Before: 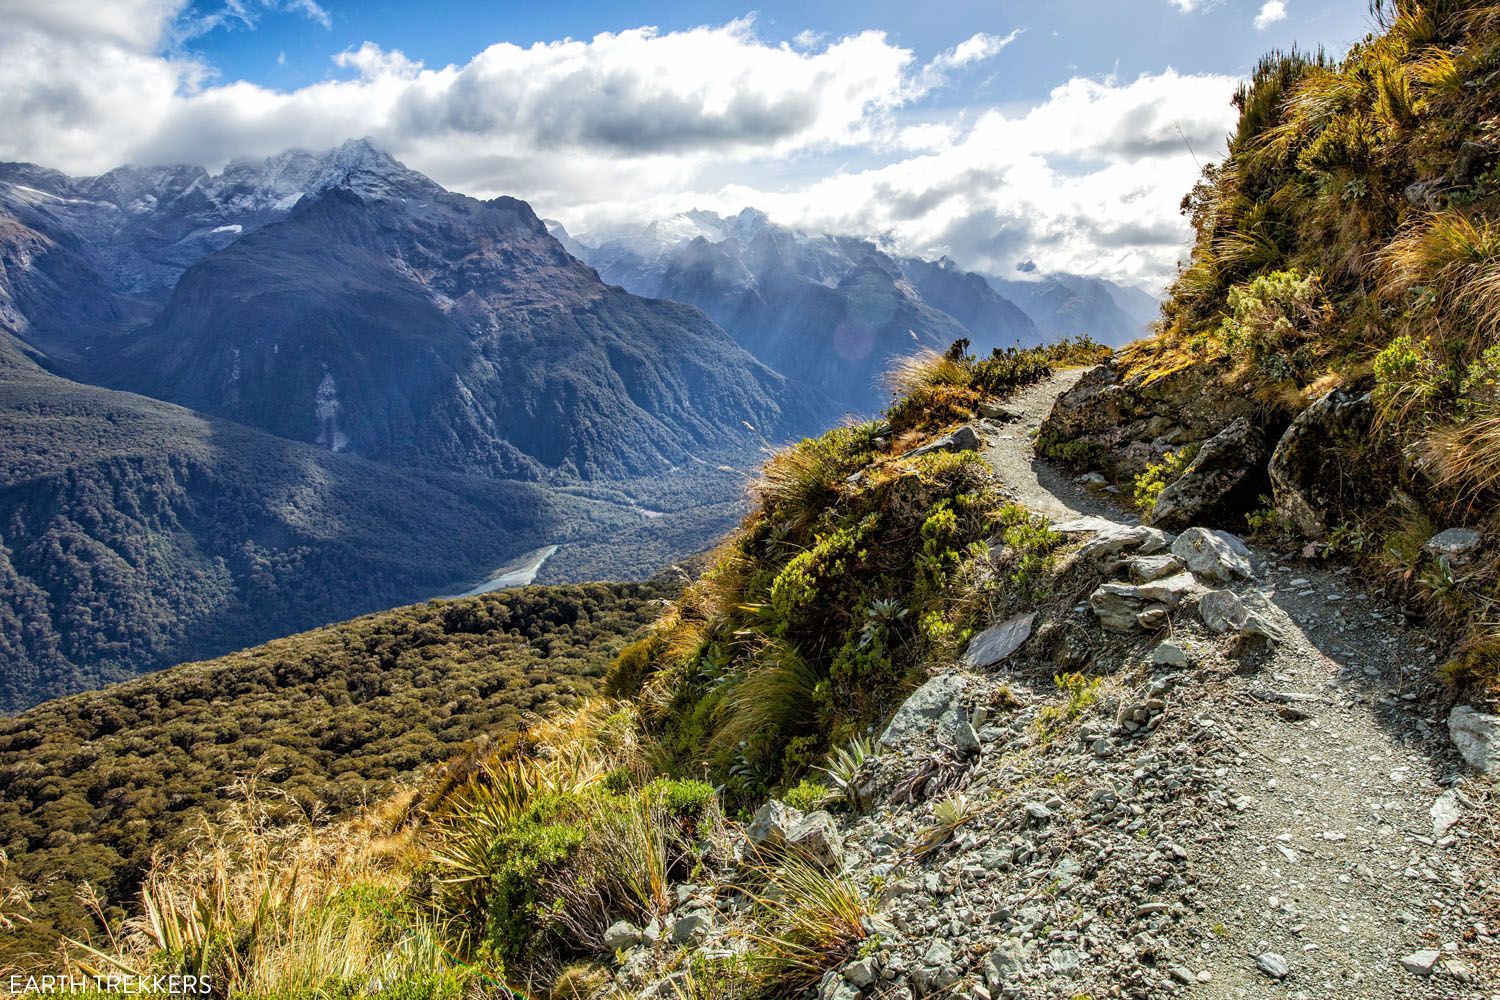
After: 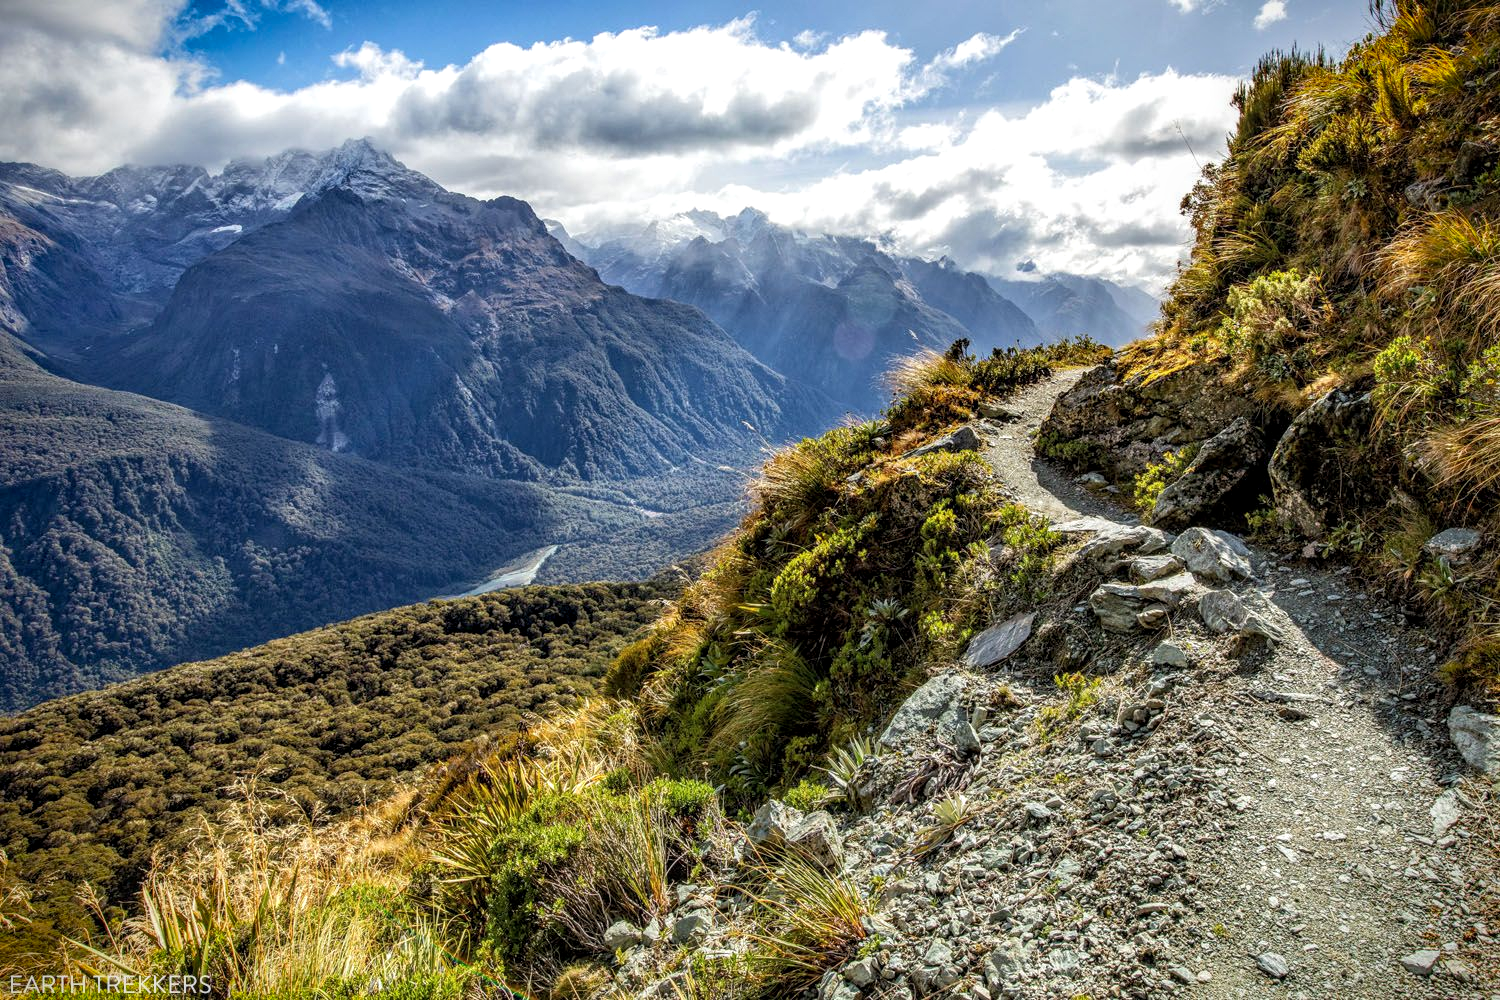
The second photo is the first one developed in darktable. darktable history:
local contrast: on, module defaults
vignetting: fall-off start 88.53%, fall-off radius 44.2%, saturation 0.376, width/height ratio 1.161
